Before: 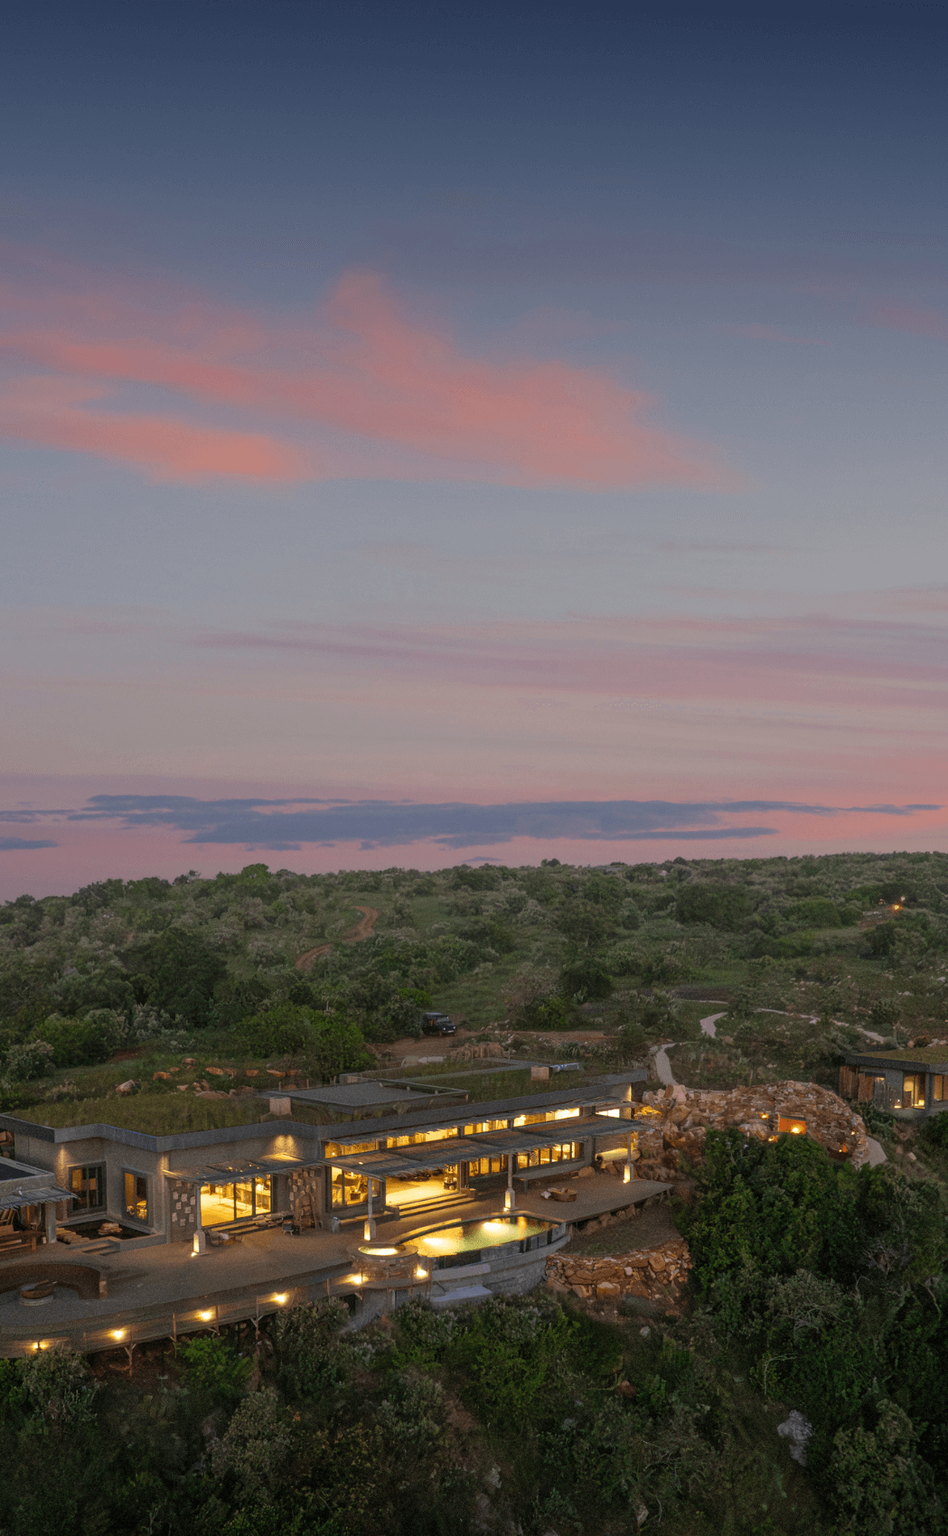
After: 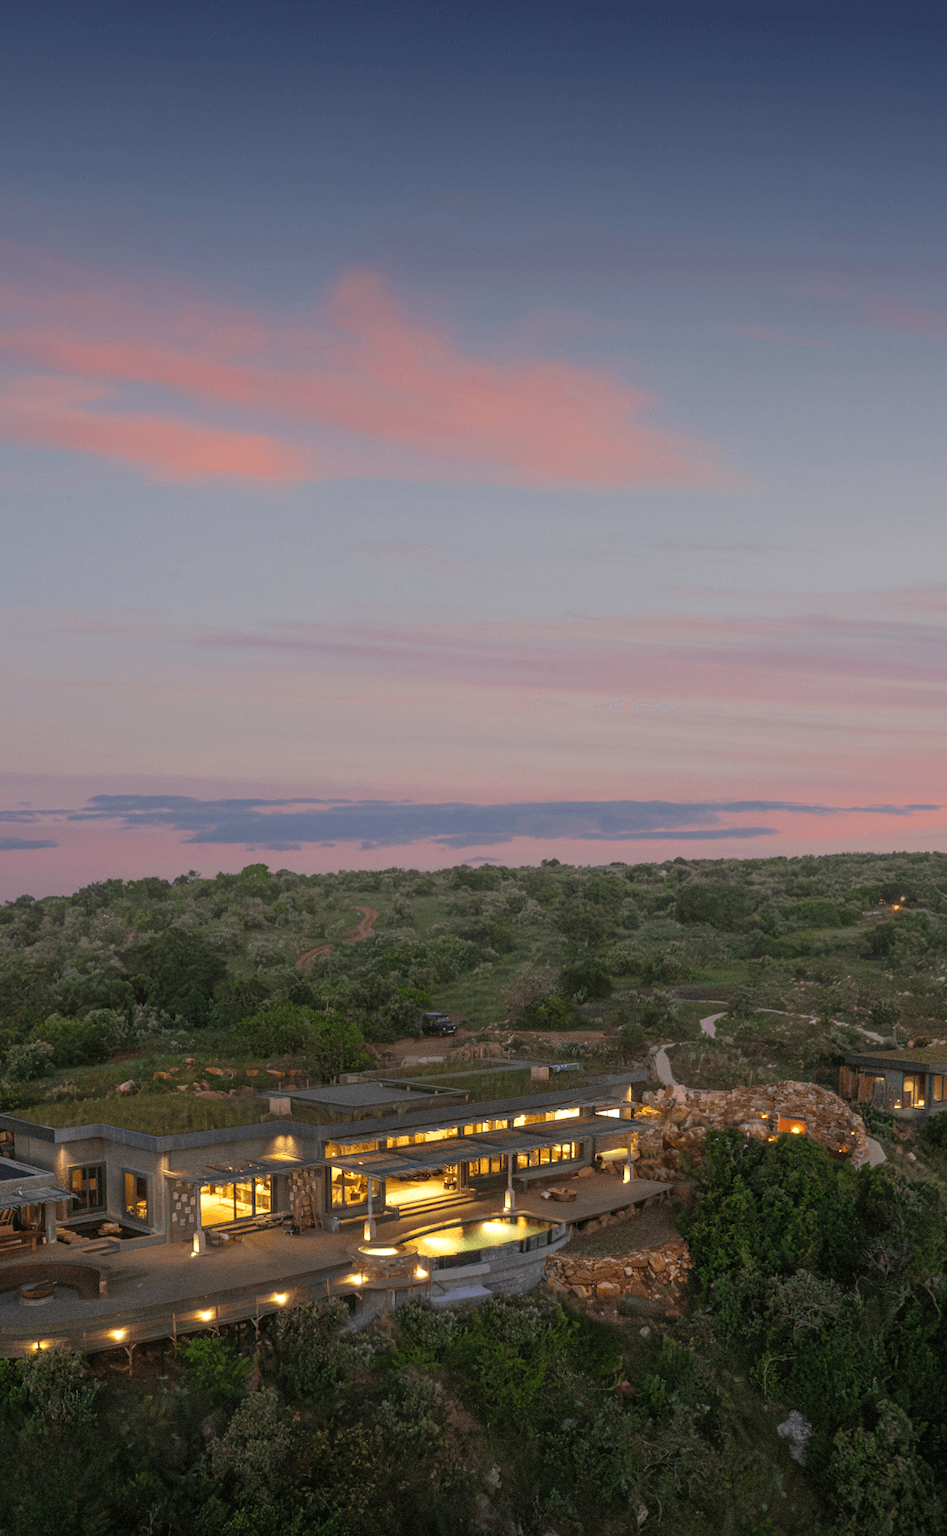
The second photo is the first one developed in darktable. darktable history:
exposure: black level correction 0, exposure 0.199 EV, compensate highlight preservation false
color calibration: illuminant same as pipeline (D50), adaptation XYZ, x 0.345, y 0.358, temperature 5023.02 K
